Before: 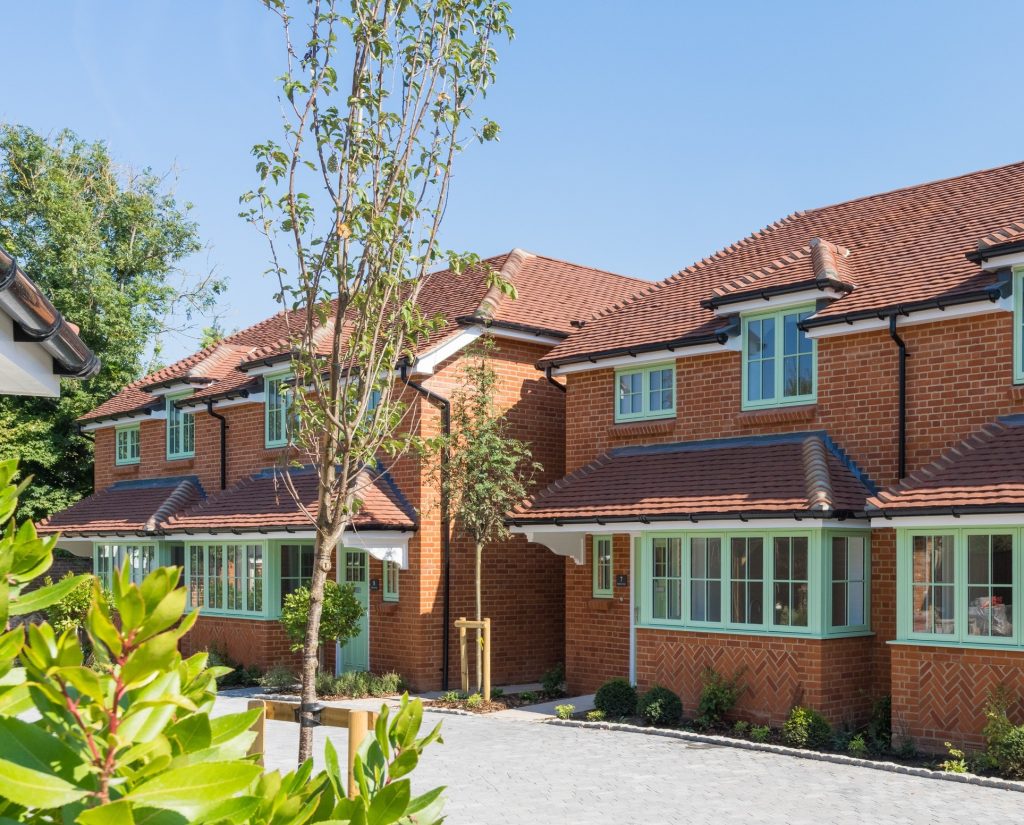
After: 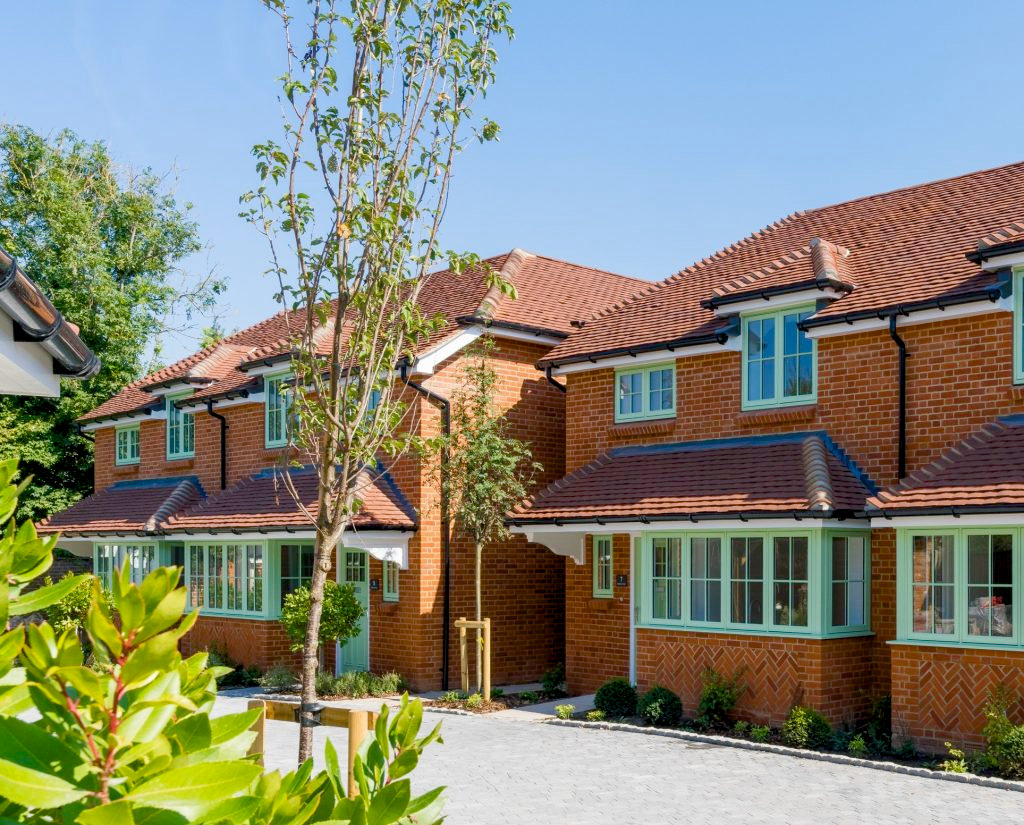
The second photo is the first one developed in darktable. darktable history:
color balance rgb: shadows lift › chroma 2.052%, shadows lift › hue 214.37°, global offset › luminance -0.86%, perceptual saturation grading › global saturation 20.317%, perceptual saturation grading › highlights -19.708%, perceptual saturation grading › shadows 29.427%
